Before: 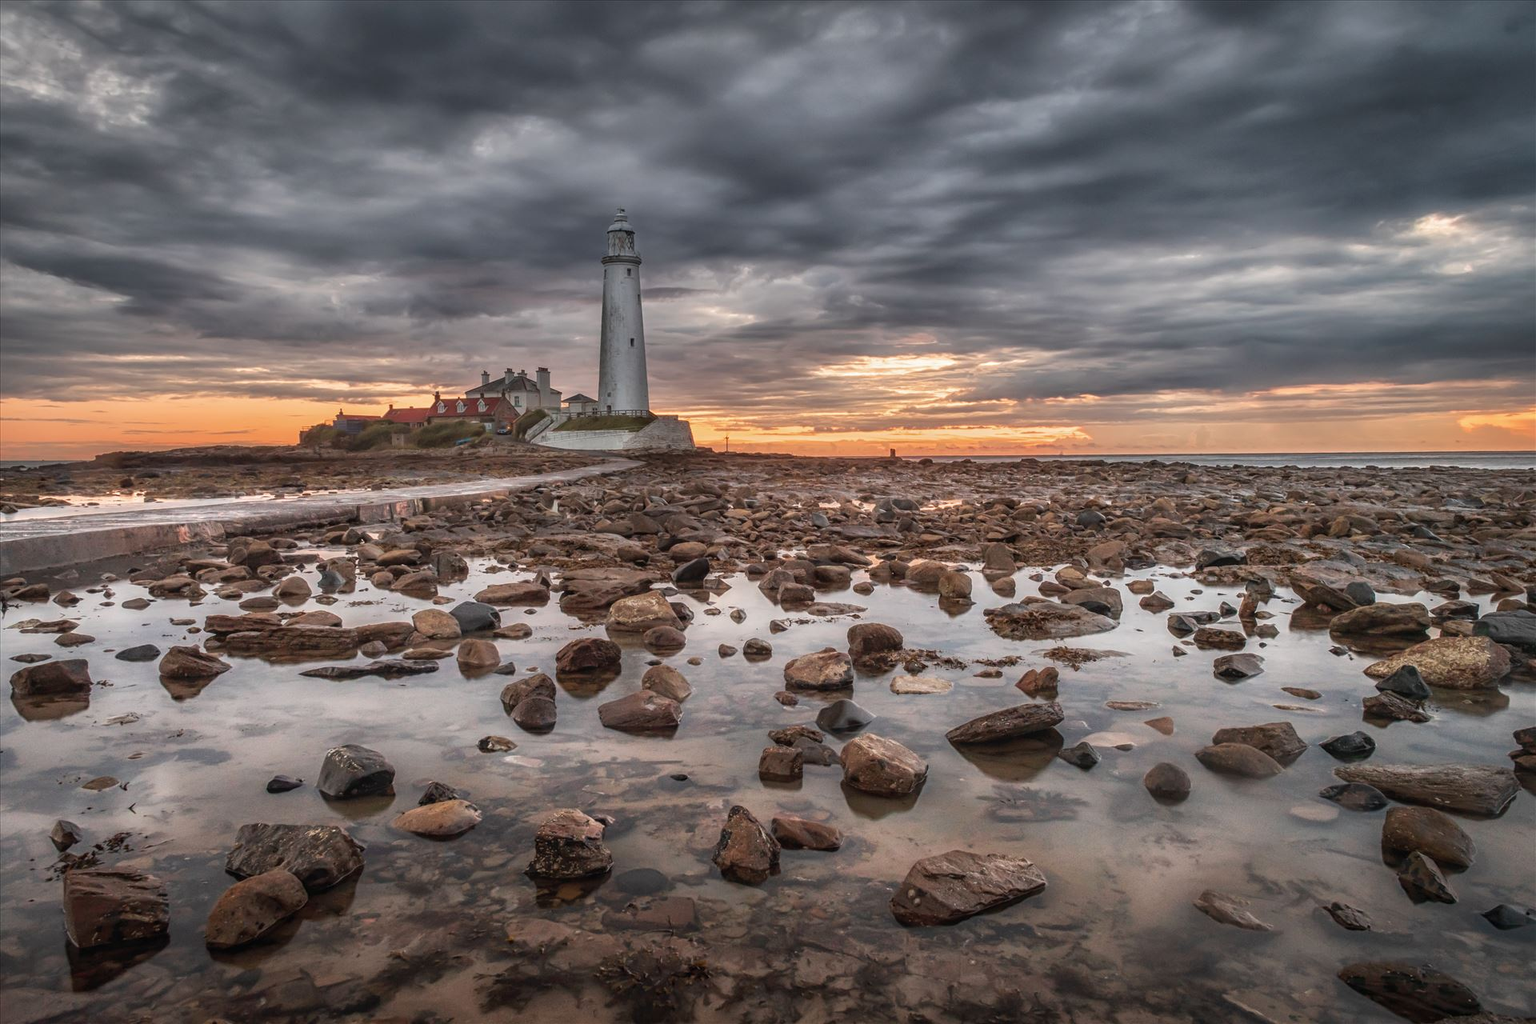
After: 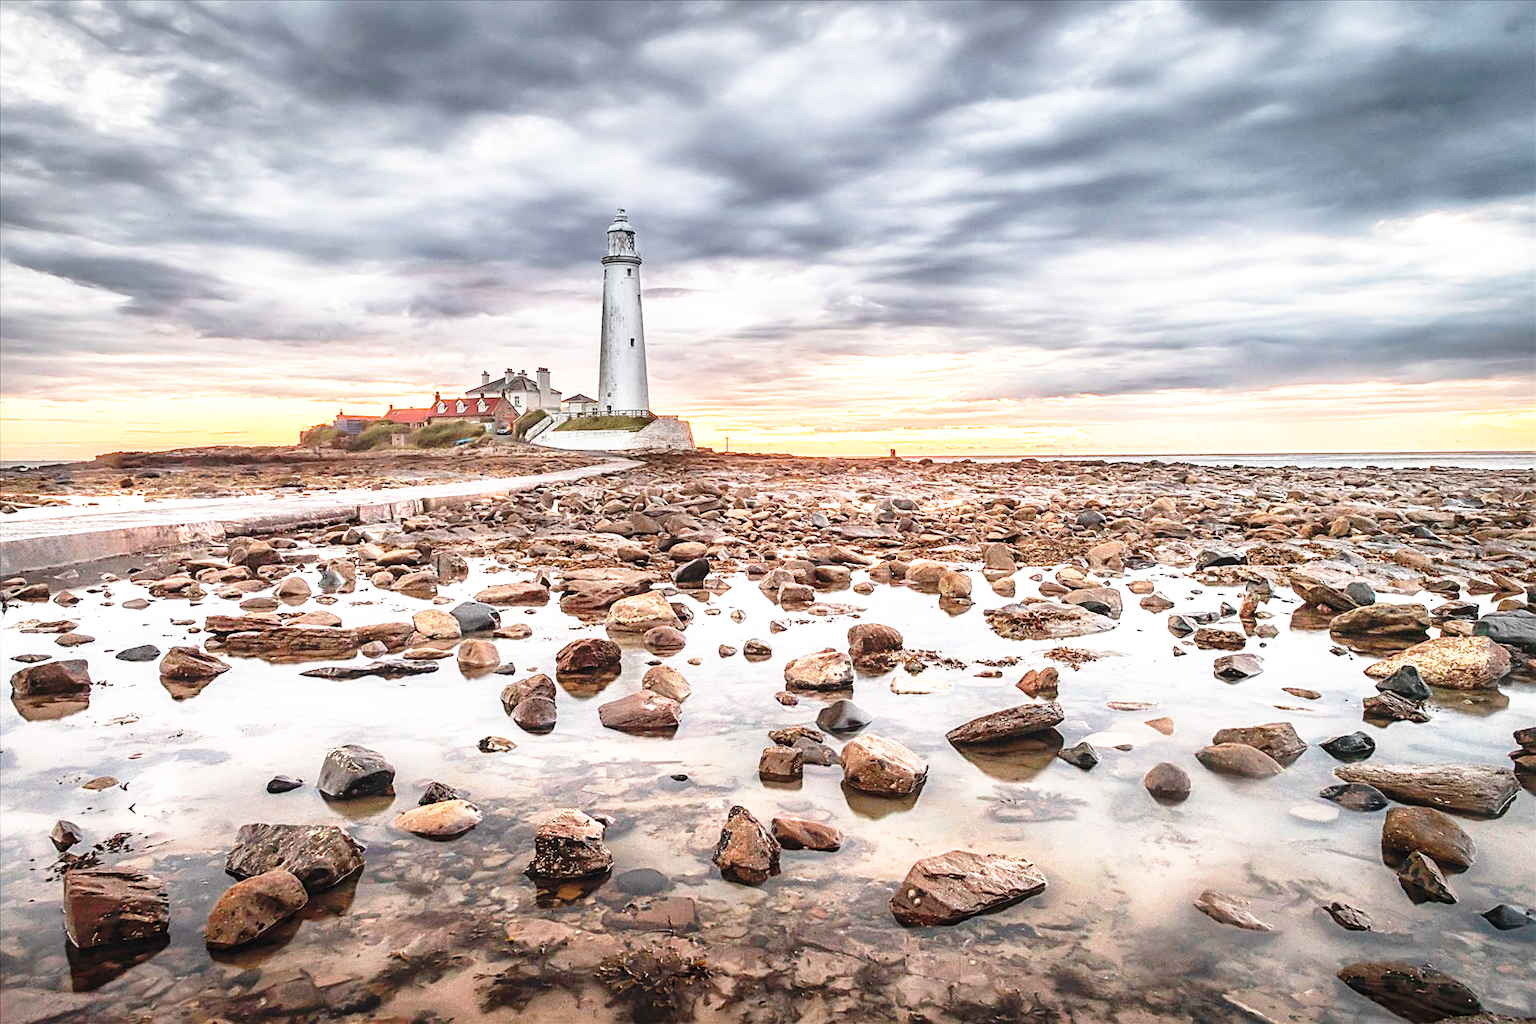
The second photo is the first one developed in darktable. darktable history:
base curve: curves: ch0 [(0, 0) (0.026, 0.03) (0.109, 0.232) (0.351, 0.748) (0.669, 0.968) (1, 1)], preserve colors none
sharpen: on, module defaults
exposure: black level correction 0, exposure 0.89 EV, compensate exposure bias true, compensate highlight preservation false
